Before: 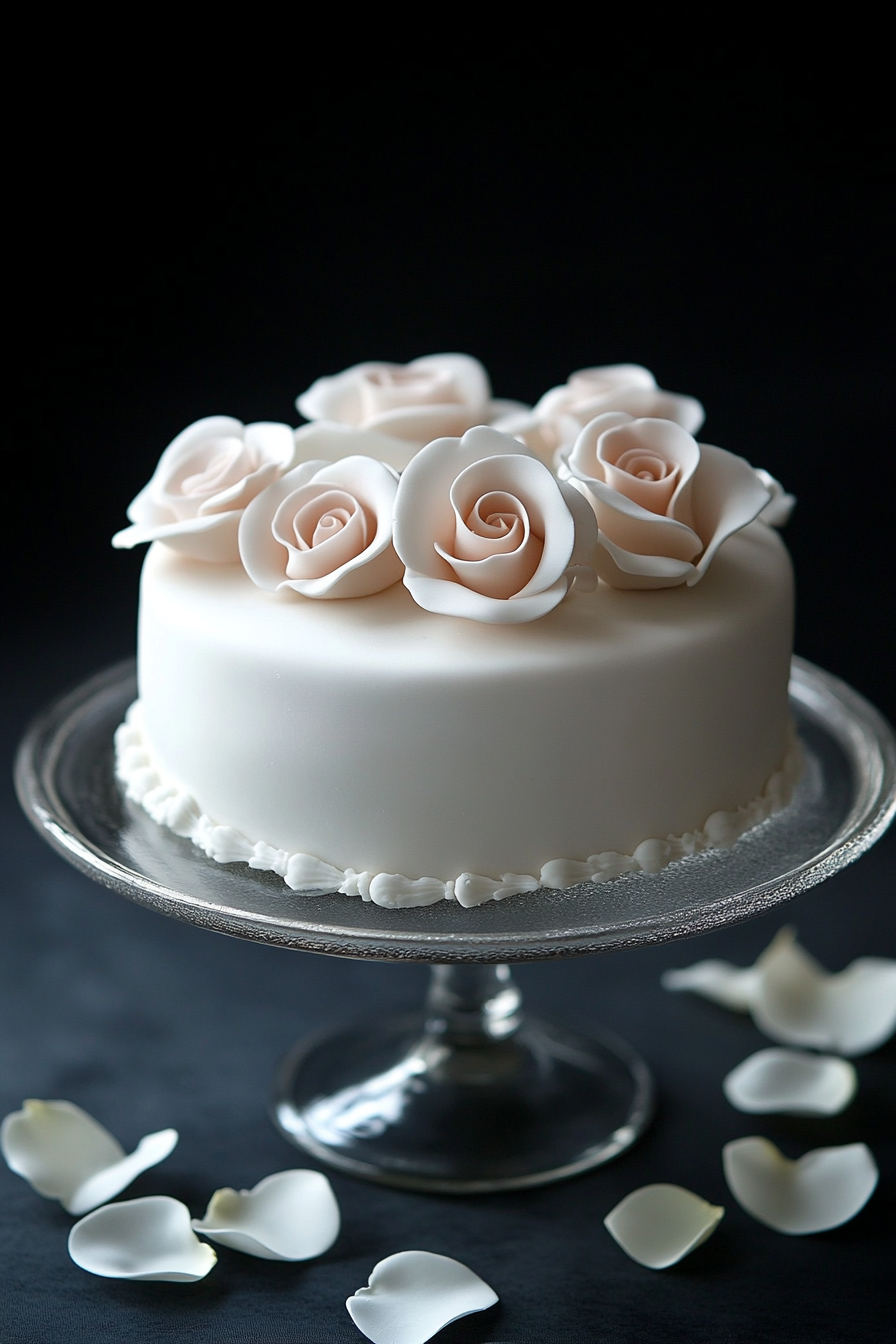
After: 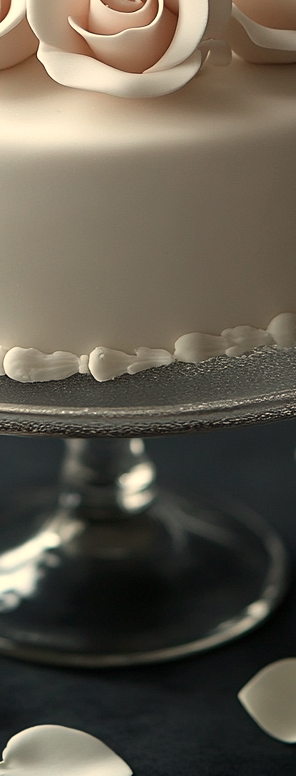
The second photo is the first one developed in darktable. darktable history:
crop: left 40.878%, top 39.176%, right 25.993%, bottom 3.081%
white balance: red 1.123, blue 0.83
contrast brightness saturation: contrast 0.06, brightness -0.01, saturation -0.23
